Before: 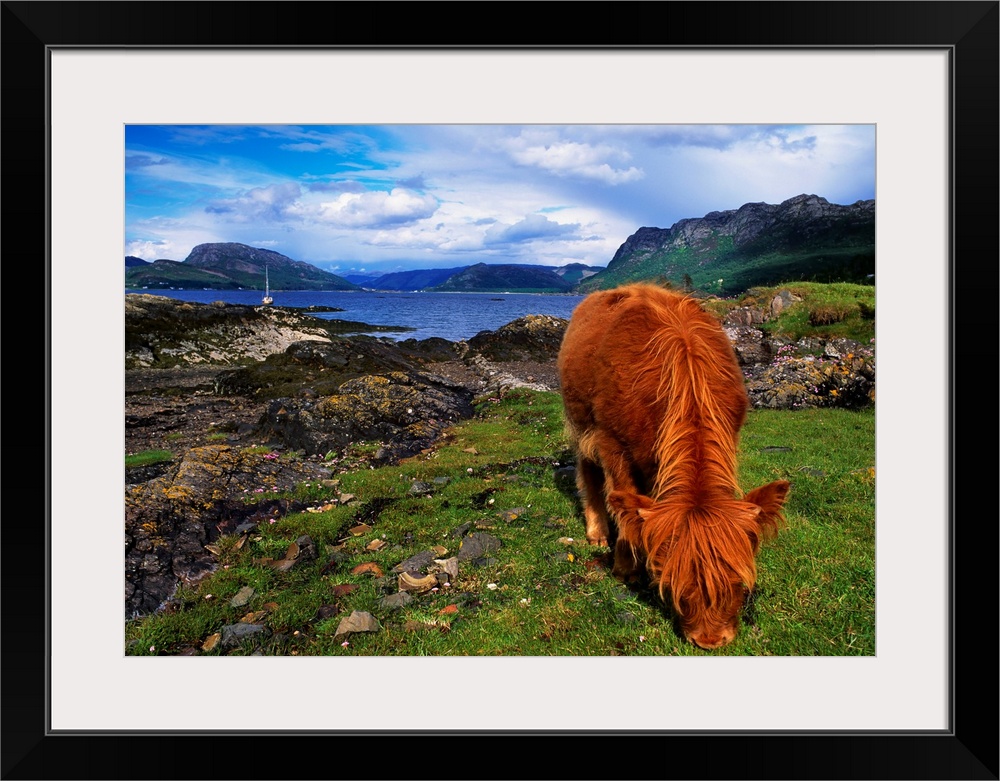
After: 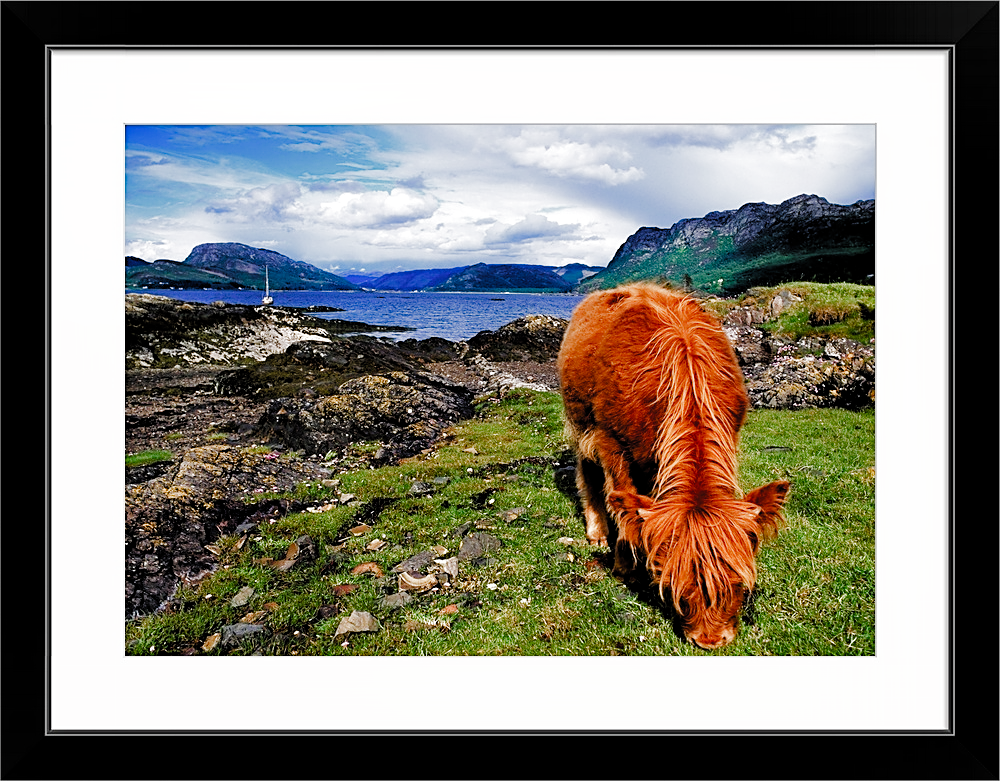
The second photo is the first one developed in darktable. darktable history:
sharpen: on, module defaults
color zones: curves: ch0 [(0, 0.5) (0.143, 0.5) (0.286, 0.5) (0.429, 0.495) (0.571, 0.437) (0.714, 0.44) (0.857, 0.496) (1, 0.5)]
haze removal: strength 0.25, distance 0.25, compatibility mode true, adaptive false
contrast equalizer: y [[0.518, 0.517, 0.501, 0.5, 0.5, 0.5], [0.5 ×6], [0.5 ×6], [0 ×6], [0 ×6]]
filmic: grey point source 9.4, black point source -8.89, white point source 3.19, grey point target 18, white point target 100, output power 2.2, latitude stops 2, contrast 1.65, saturation 100, global saturation 100
